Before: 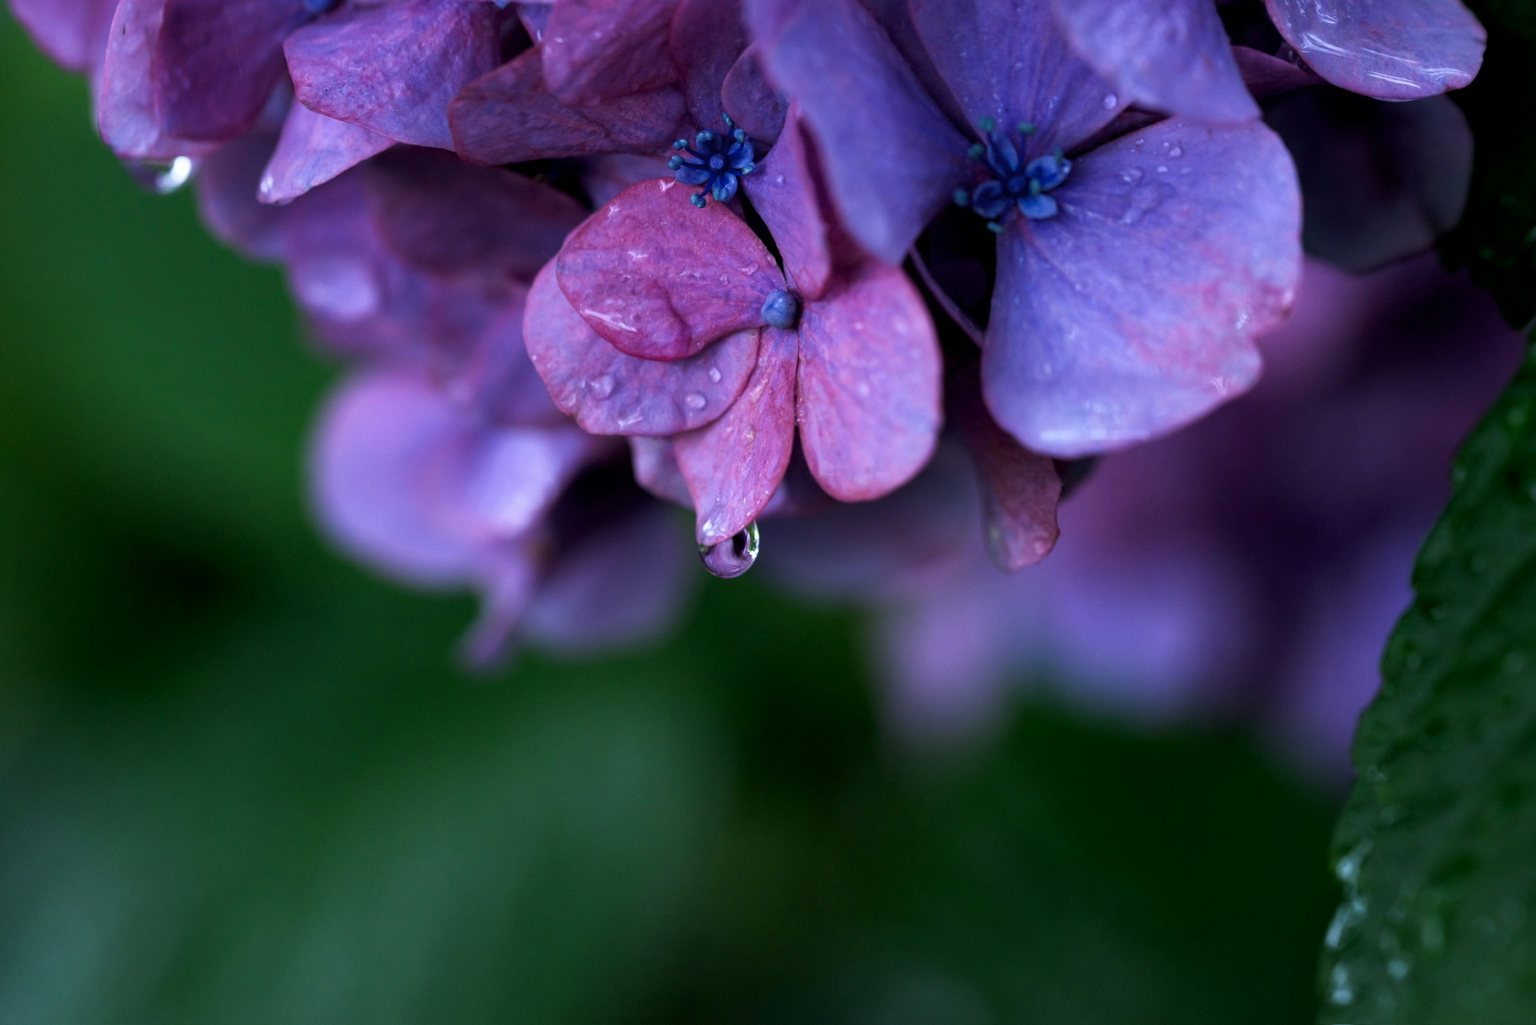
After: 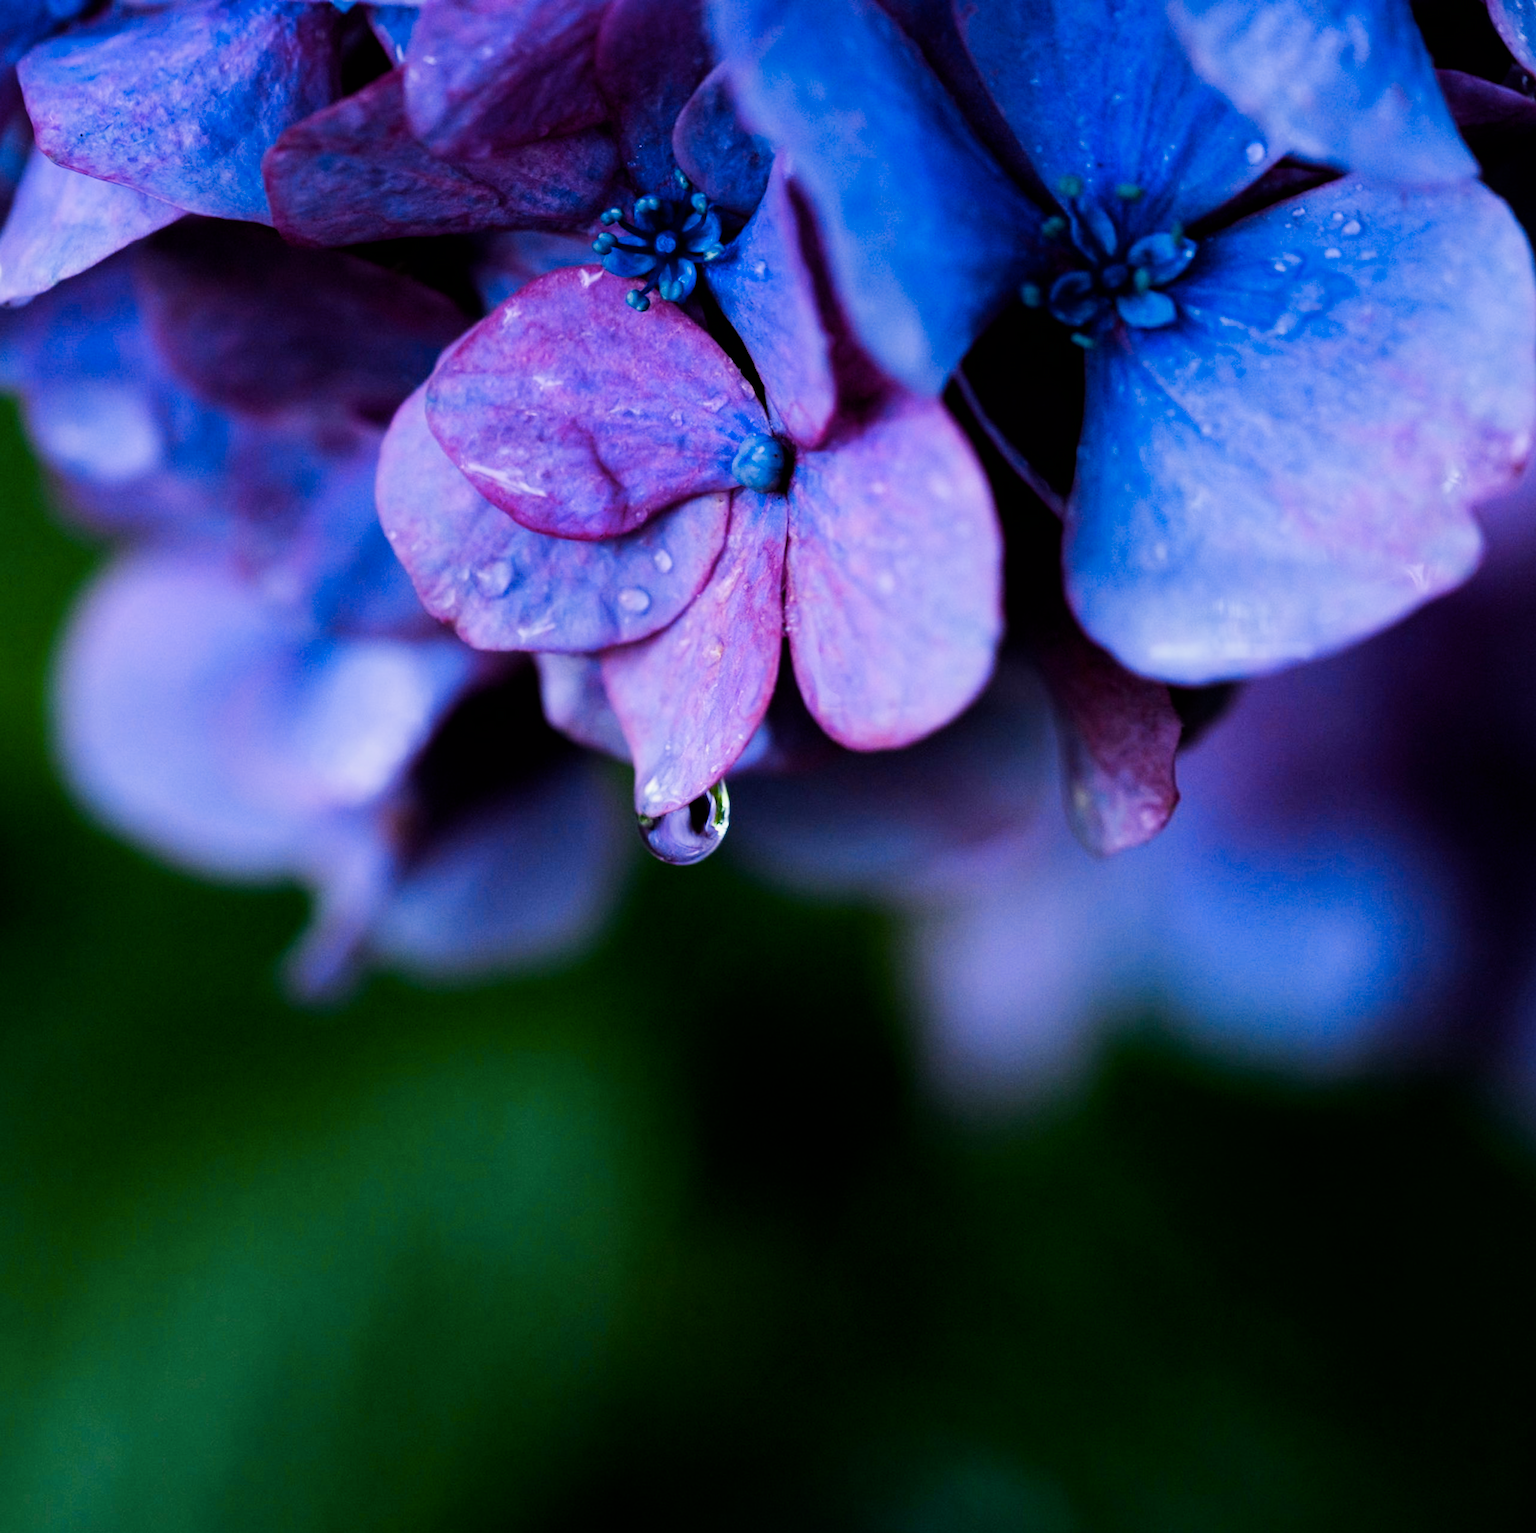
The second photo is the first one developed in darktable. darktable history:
color zones: curves: ch1 [(0.235, 0.558) (0.75, 0.5)]; ch2 [(0.25, 0.462) (0.749, 0.457)], mix 40.67%
tone equalizer: -8 EV -0.75 EV, -7 EV -0.7 EV, -6 EV -0.6 EV, -5 EV -0.4 EV, -3 EV 0.4 EV, -2 EV 0.6 EV, -1 EV 0.7 EV, +0 EV 0.75 EV, edges refinement/feathering 500, mask exposure compensation -1.57 EV, preserve details no
filmic rgb: black relative exposure -7.65 EV, white relative exposure 4.56 EV, hardness 3.61
color balance rgb: perceptual saturation grading › global saturation 25%, perceptual saturation grading › highlights -50%, perceptual saturation grading › shadows 30%, perceptual brilliance grading › global brilliance 12%, global vibrance 20%
crop and rotate: left 17.732%, right 15.423%
